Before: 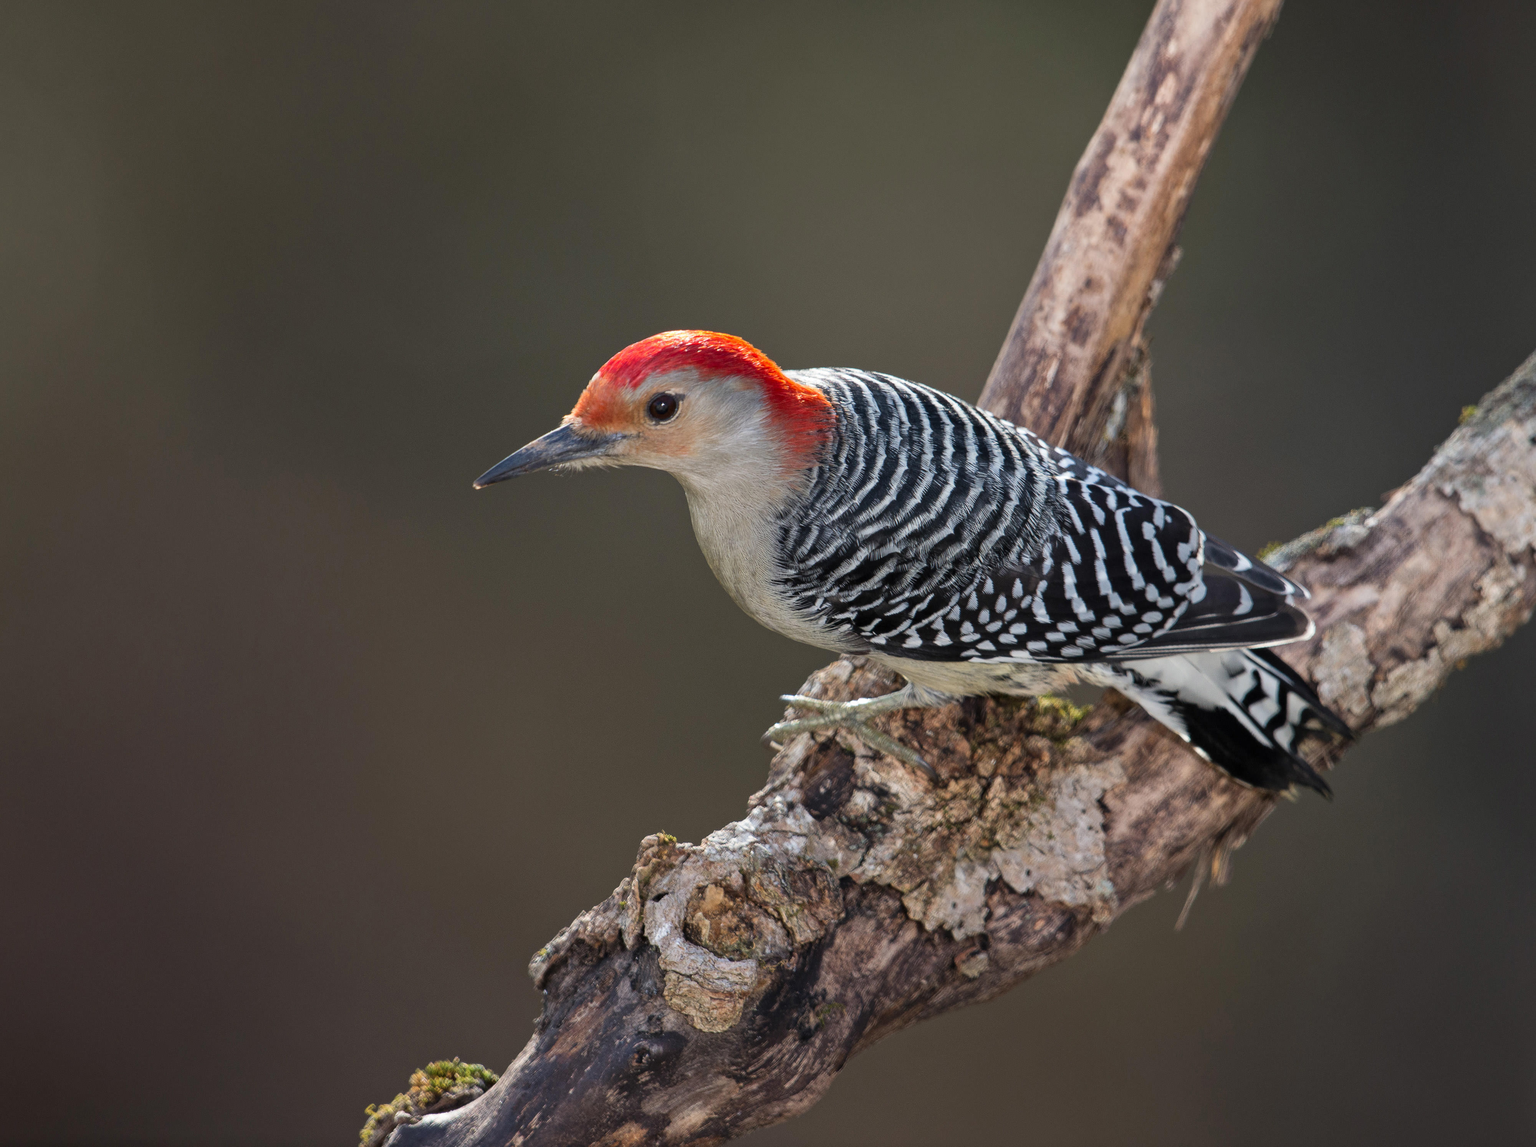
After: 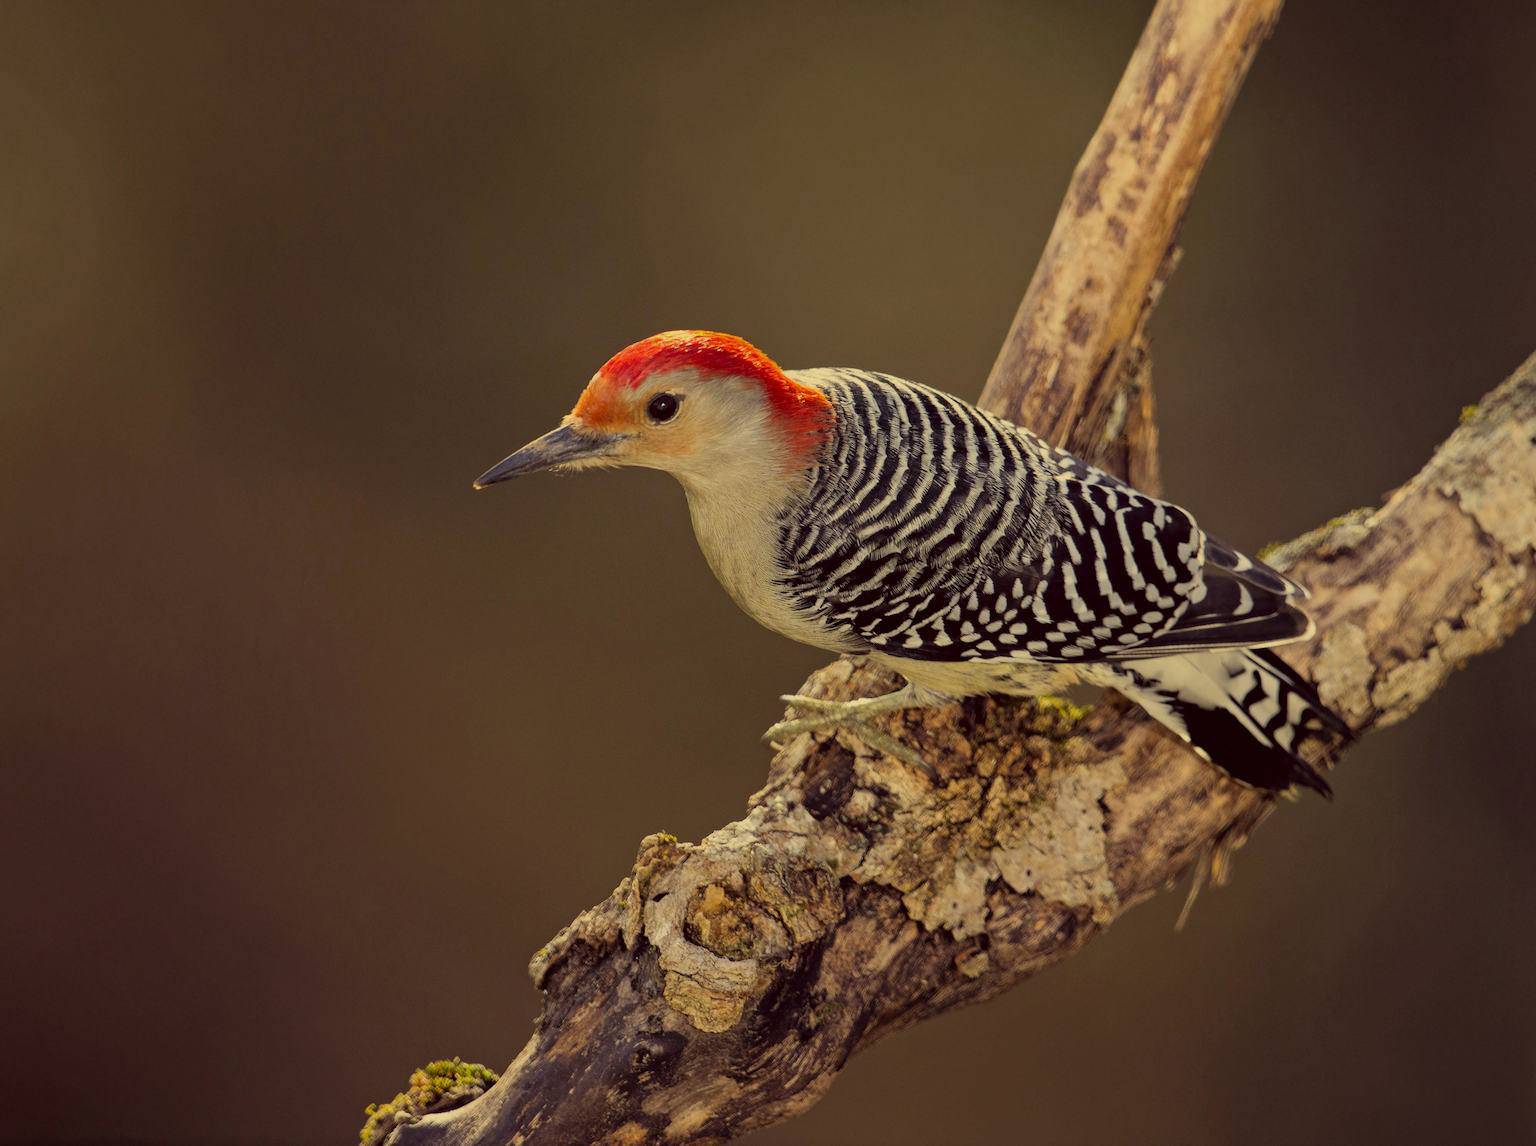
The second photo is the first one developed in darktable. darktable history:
contrast brightness saturation: saturation -0.05
color correction: highlights a* -0.482, highlights b* 40, shadows a* 9.8, shadows b* -0.161
tone equalizer: -8 EV 0.06 EV, smoothing diameter 25%, edges refinement/feathering 10, preserve details guided filter
filmic rgb: black relative exposure -7.65 EV, white relative exposure 4.56 EV, hardness 3.61, color science v6 (2022)
